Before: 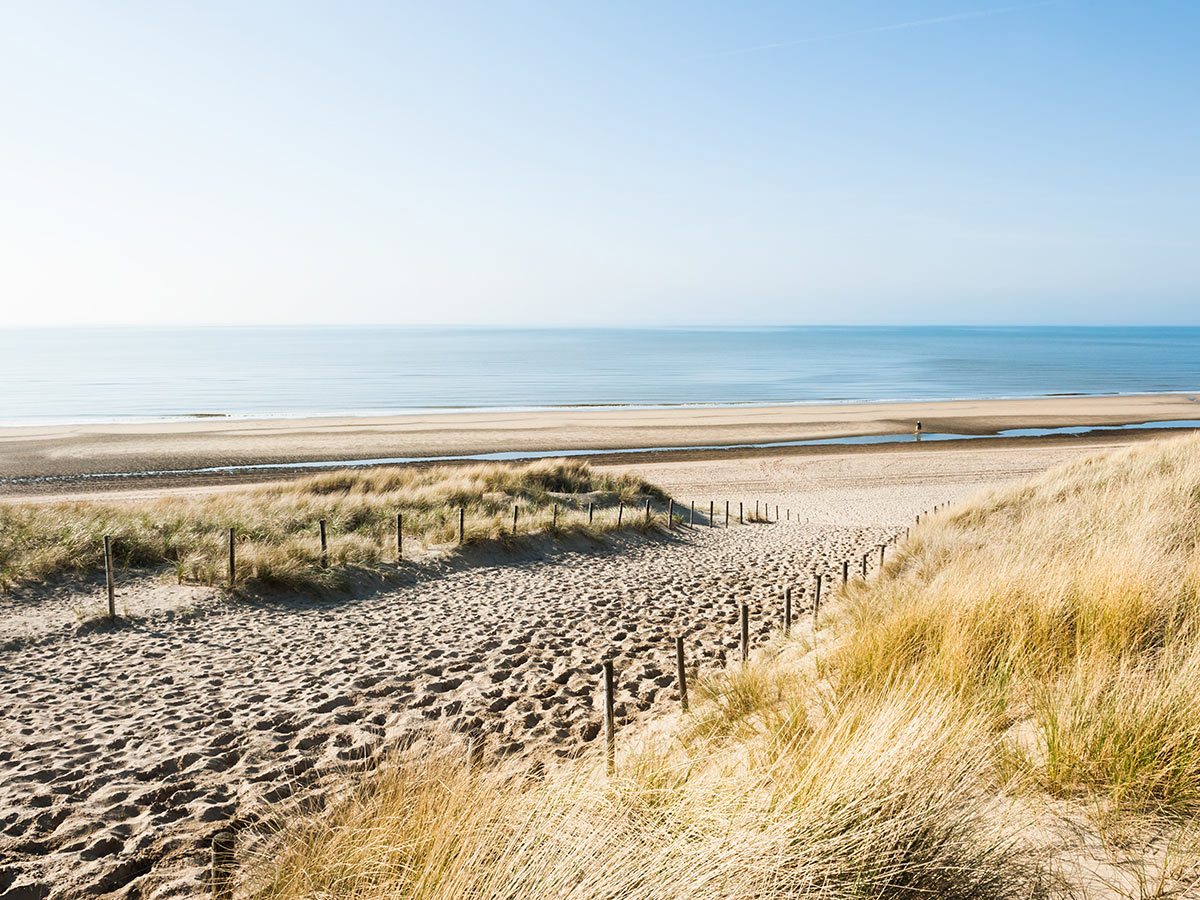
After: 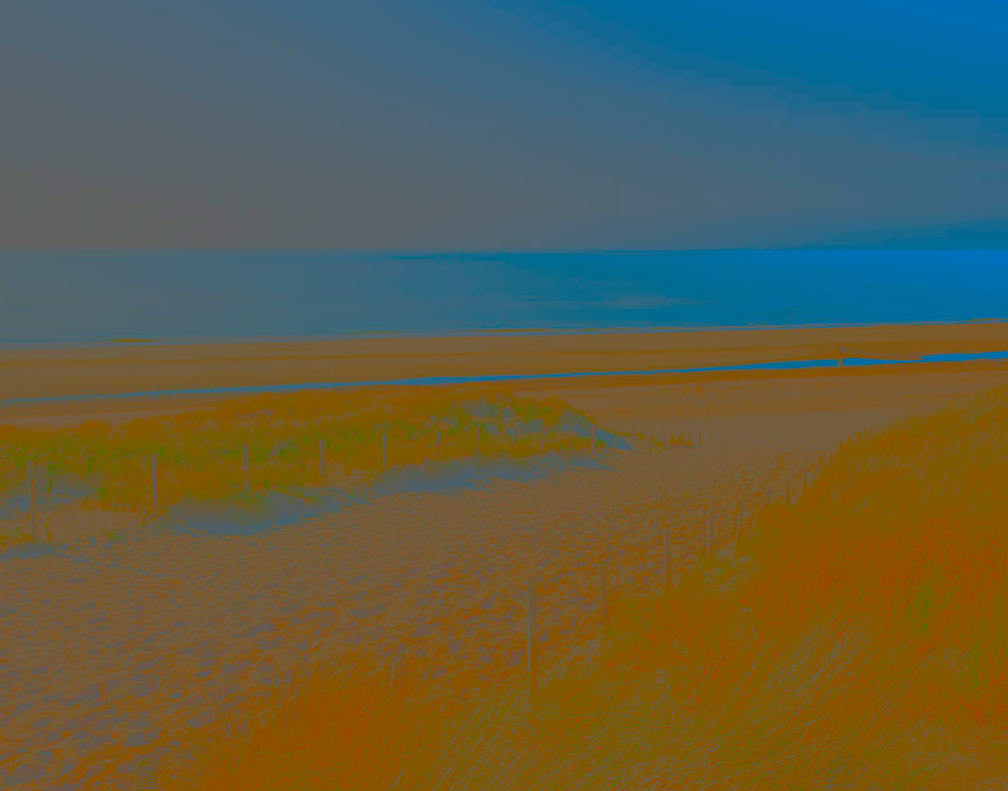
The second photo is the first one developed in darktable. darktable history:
crop: left 6.436%, top 8.354%, right 9.534%, bottom 3.659%
exposure: black level correction 0, exposure 1.001 EV, compensate exposure bias true, compensate highlight preservation false
contrast brightness saturation: contrast -0.974, brightness -0.168, saturation 0.767
